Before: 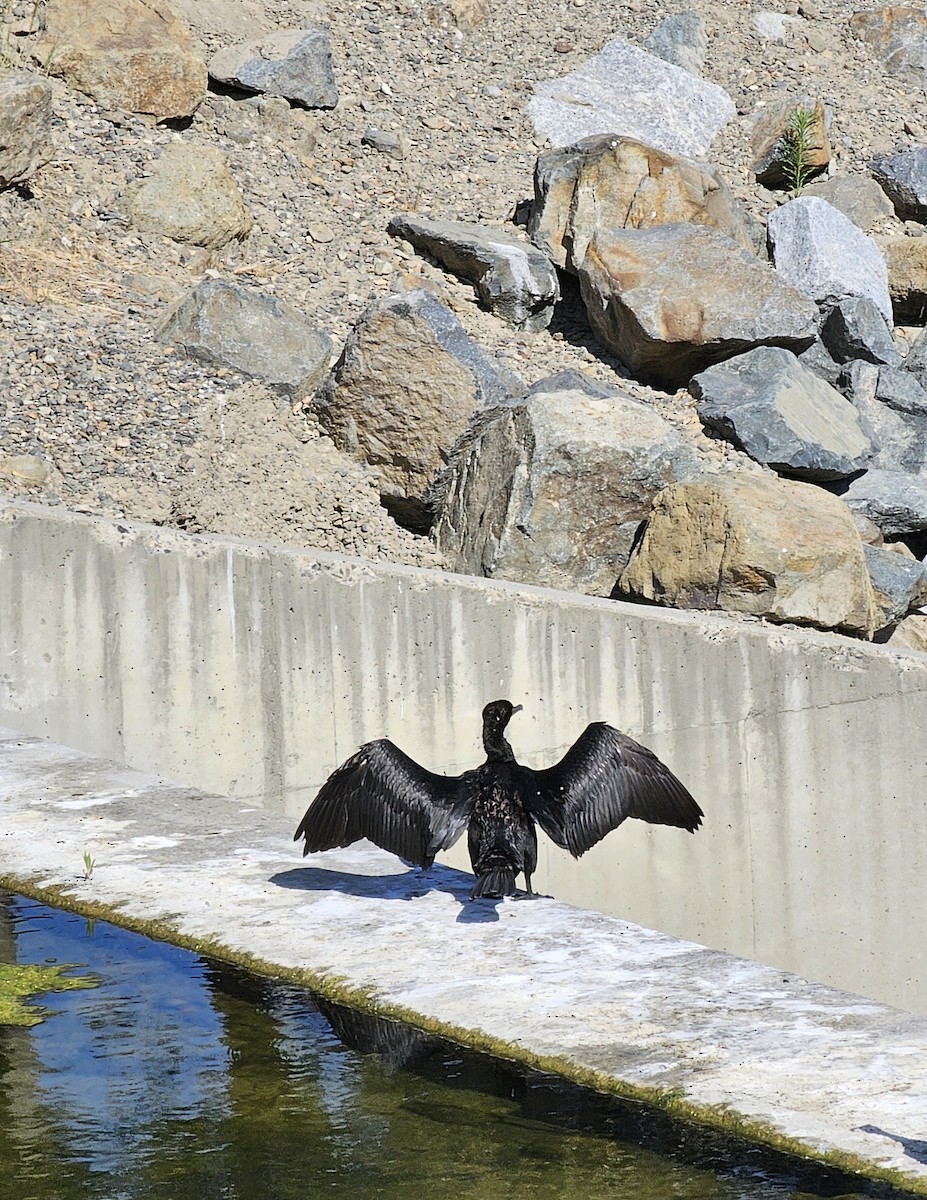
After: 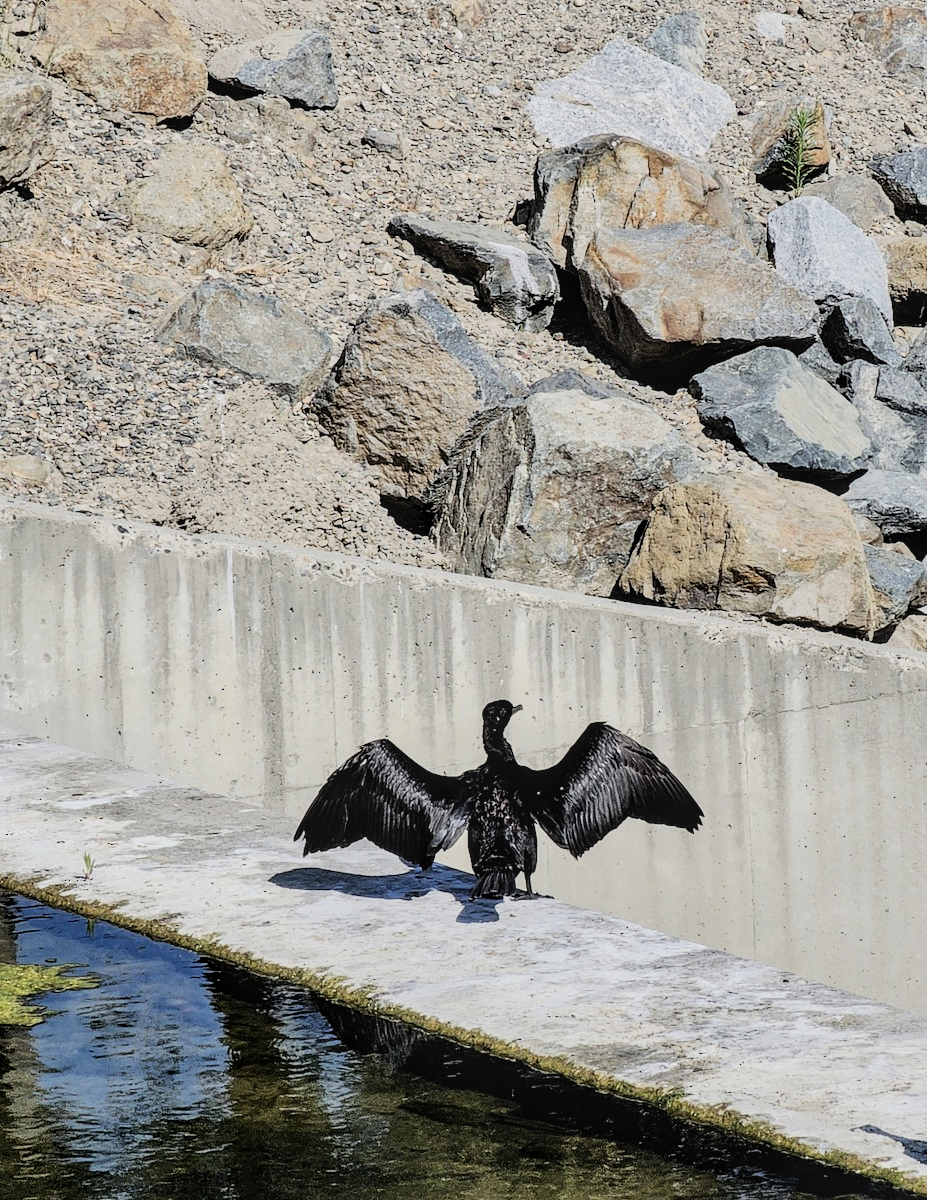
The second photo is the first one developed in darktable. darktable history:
local contrast: on, module defaults
filmic rgb: black relative exposure -5.1 EV, white relative exposure 4 EV, hardness 2.9, contrast 1.297, highlights saturation mix -10.1%, iterations of high-quality reconstruction 10
contrast brightness saturation: contrast 0.064, brightness -0.007, saturation -0.218
